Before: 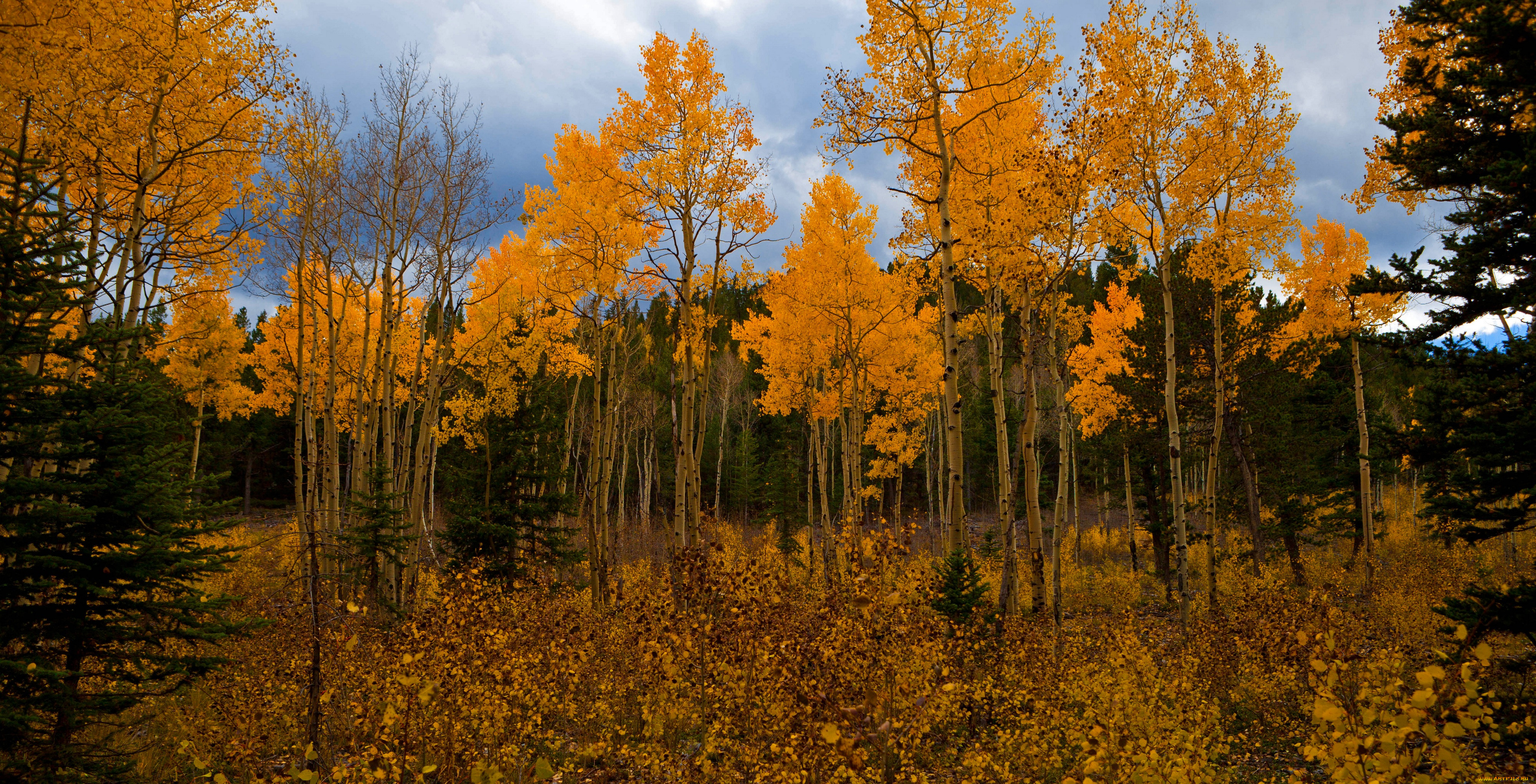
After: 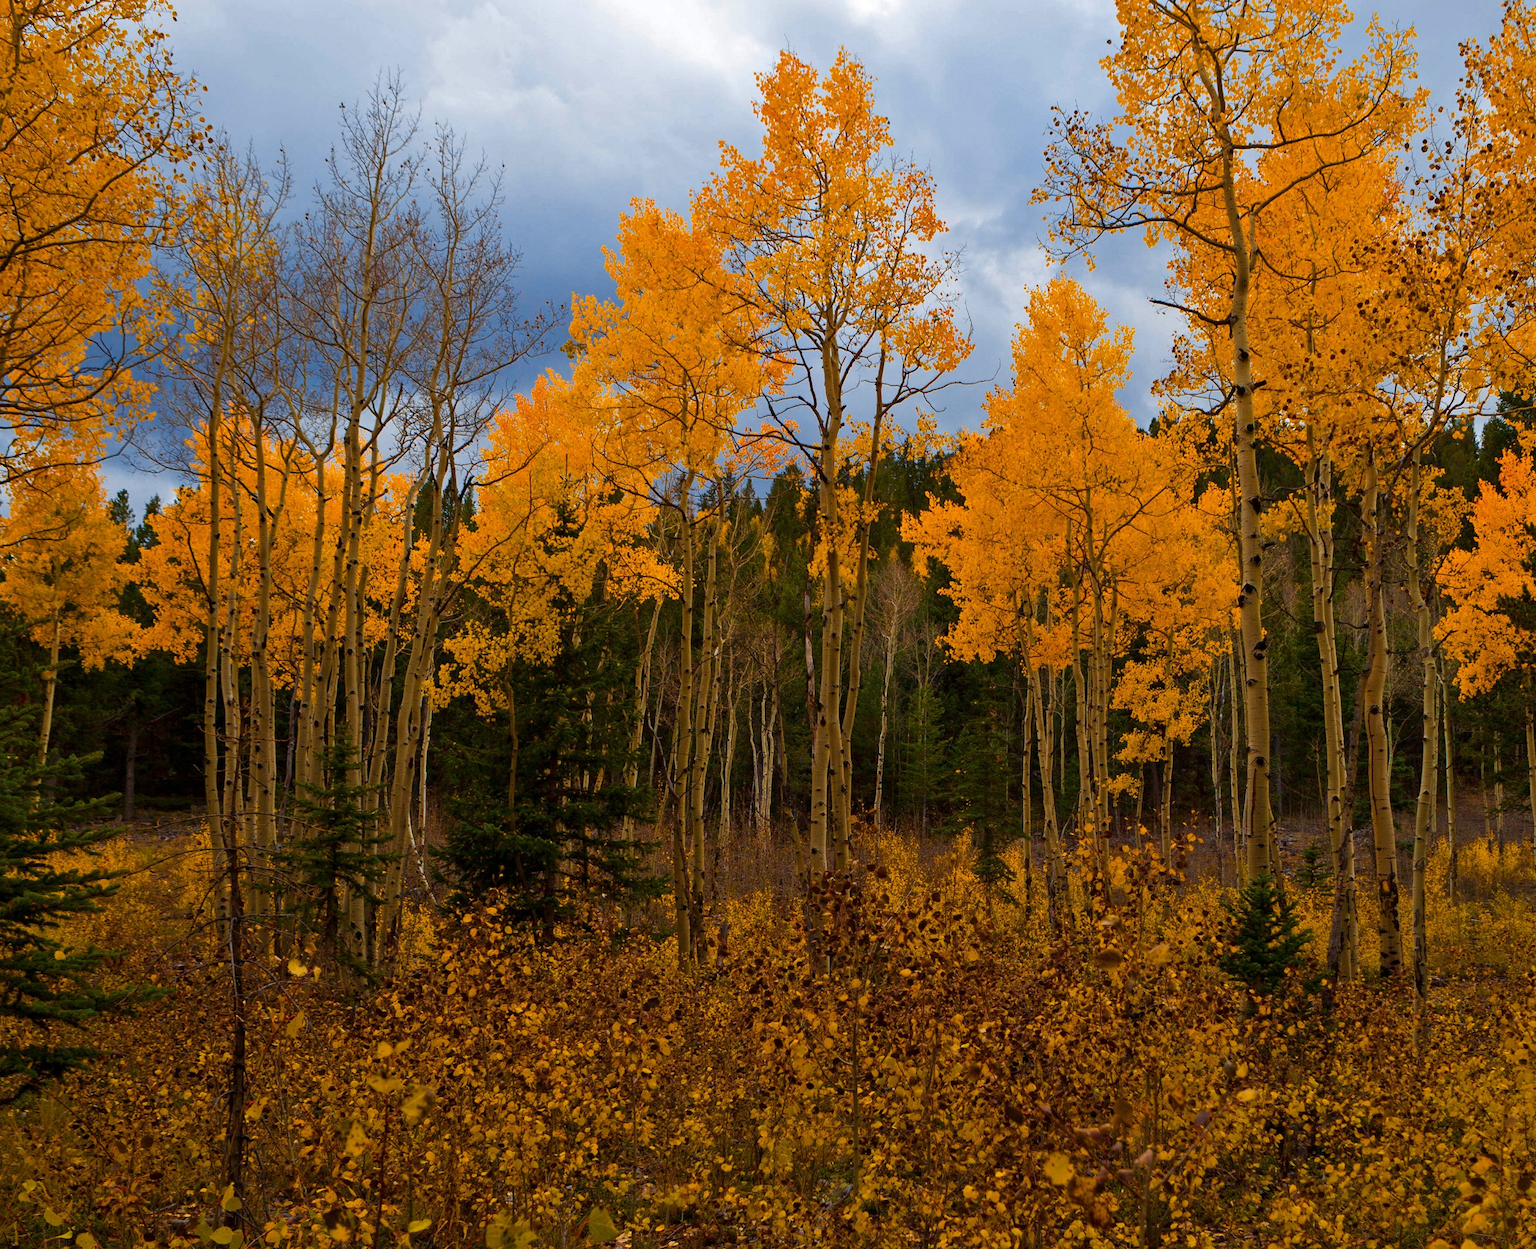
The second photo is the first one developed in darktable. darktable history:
crop: left 10.836%, right 26.399%
